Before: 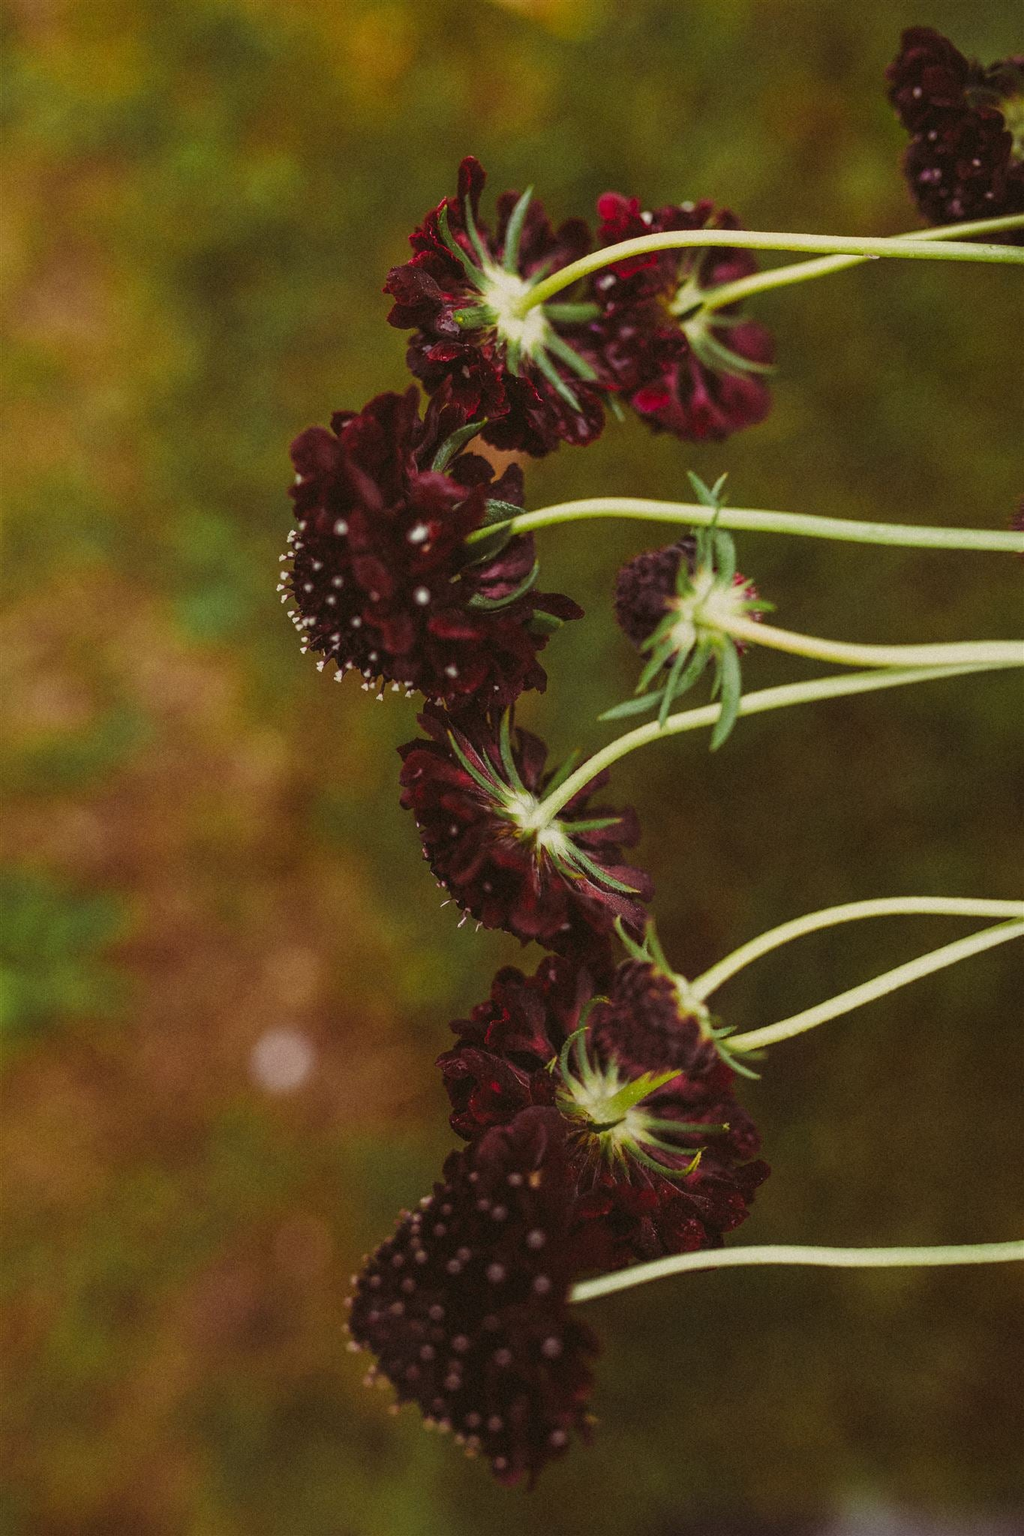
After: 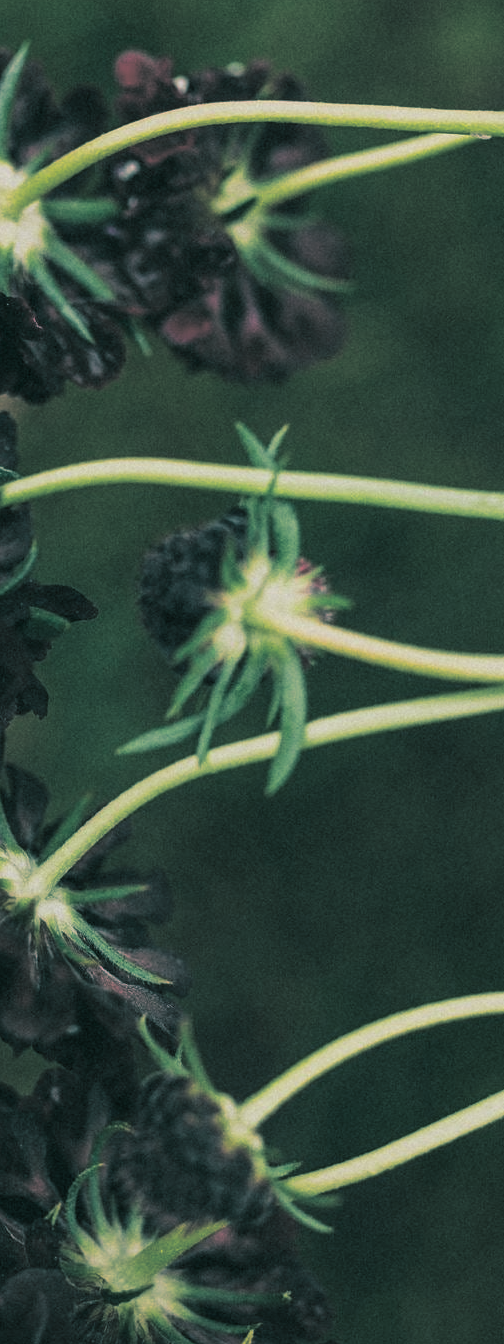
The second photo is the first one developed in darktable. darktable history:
crop and rotate: left 49.936%, top 10.094%, right 13.136%, bottom 24.256%
color balance rgb: perceptual saturation grading › global saturation 10%, global vibrance 10%
split-toning: shadows › hue 186.43°, highlights › hue 49.29°, compress 30.29%
white balance: red 0.974, blue 1.044
